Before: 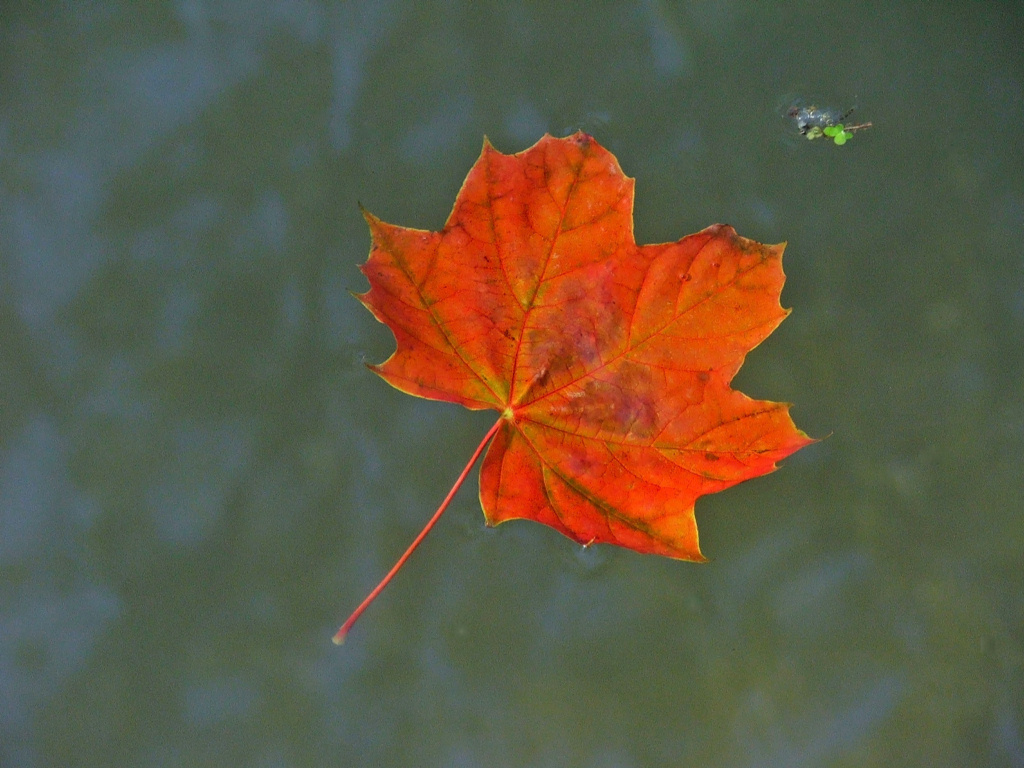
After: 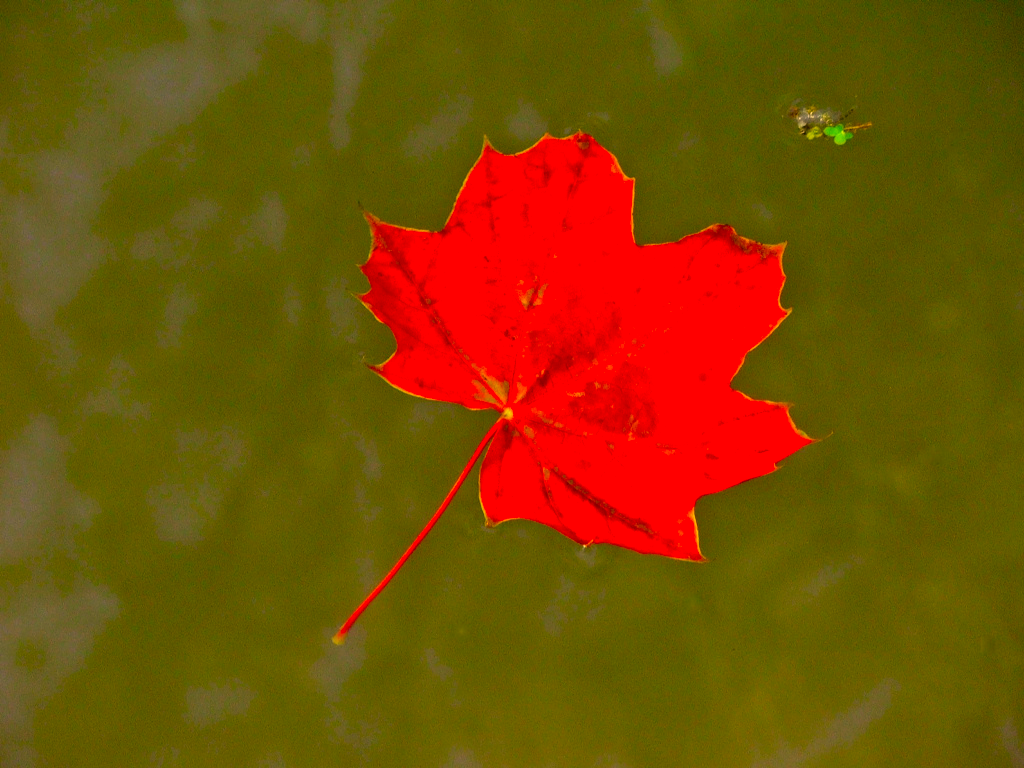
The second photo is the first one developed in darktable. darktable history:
color correction: highlights a* 10.39, highlights b* 30.1, shadows a* 2.61, shadows b* 17.94, saturation 1.75
tone equalizer: -8 EV 0.093 EV, edges refinement/feathering 500, mask exposure compensation -1.57 EV, preserve details no
